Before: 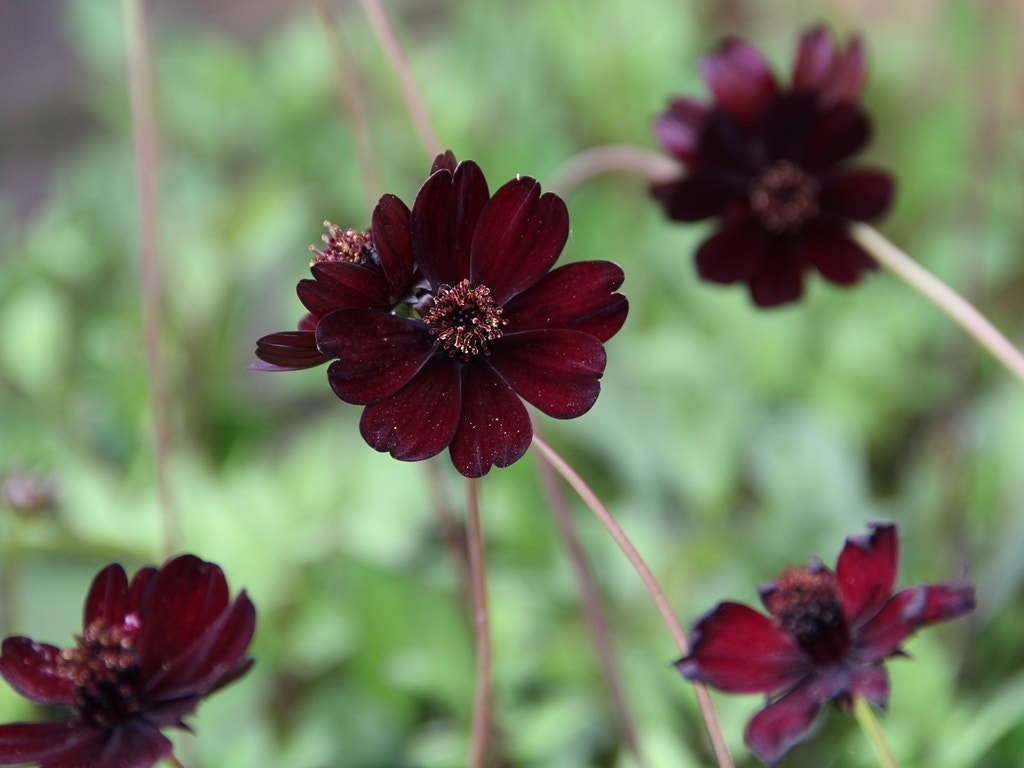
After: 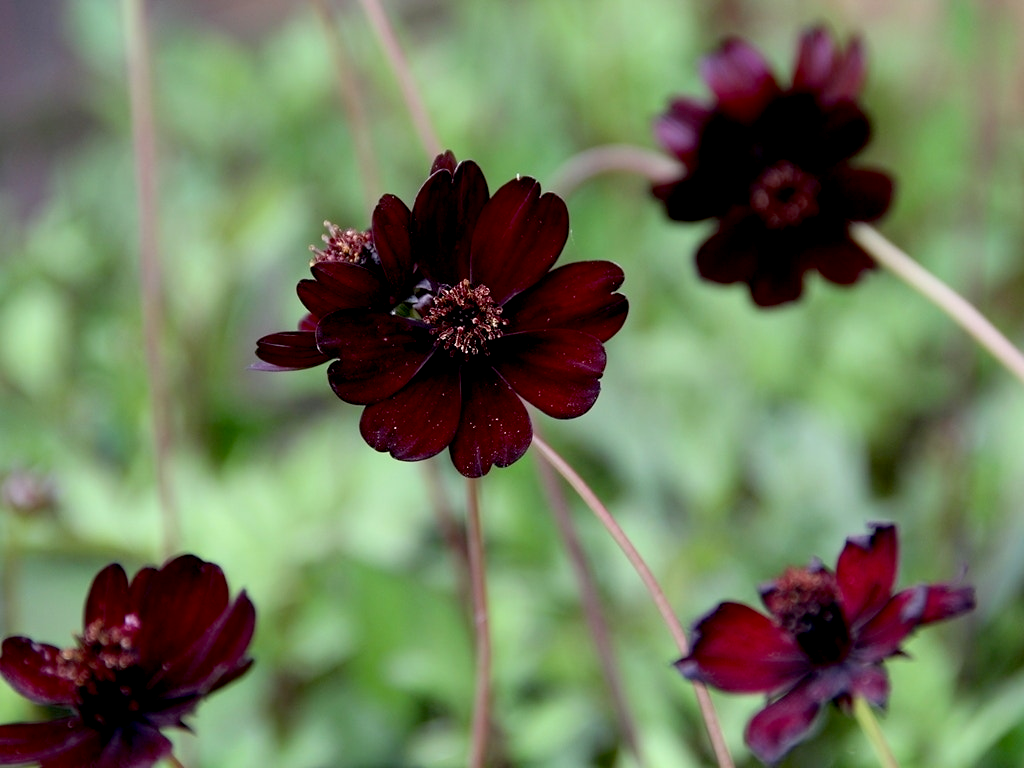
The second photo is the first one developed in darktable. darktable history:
exposure: black level correction 0.016, exposure -0.005 EV, compensate exposure bias true, compensate highlight preservation false
